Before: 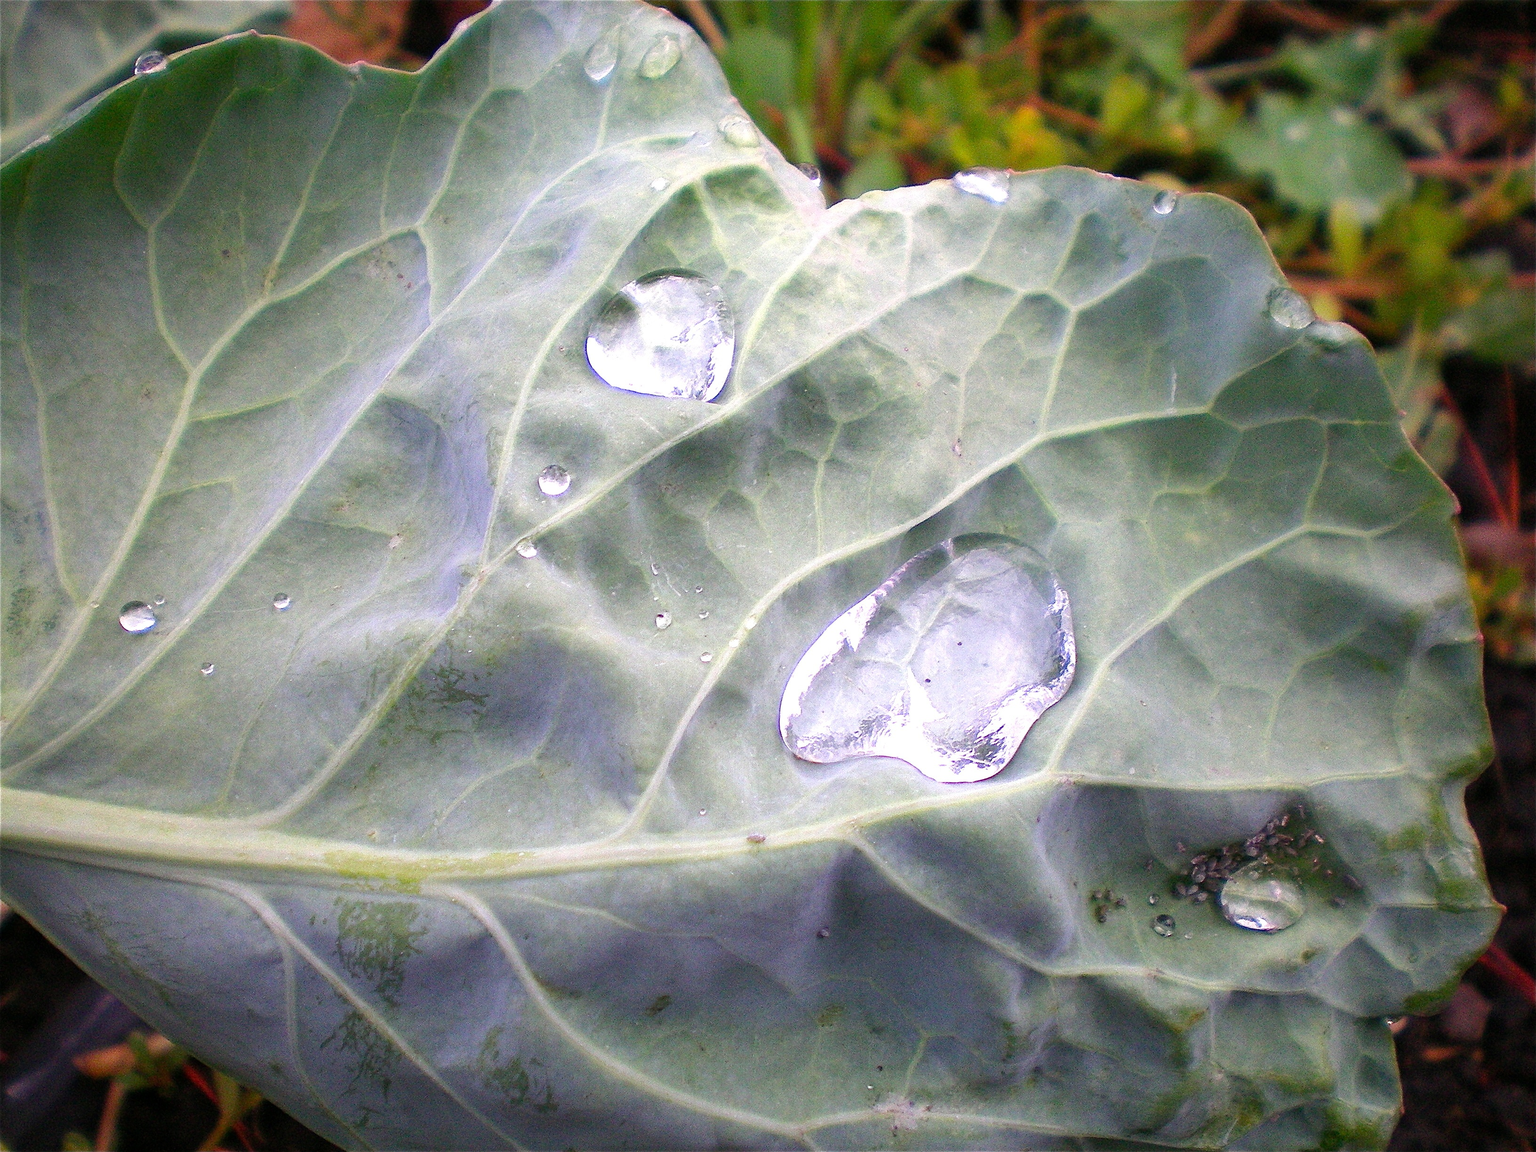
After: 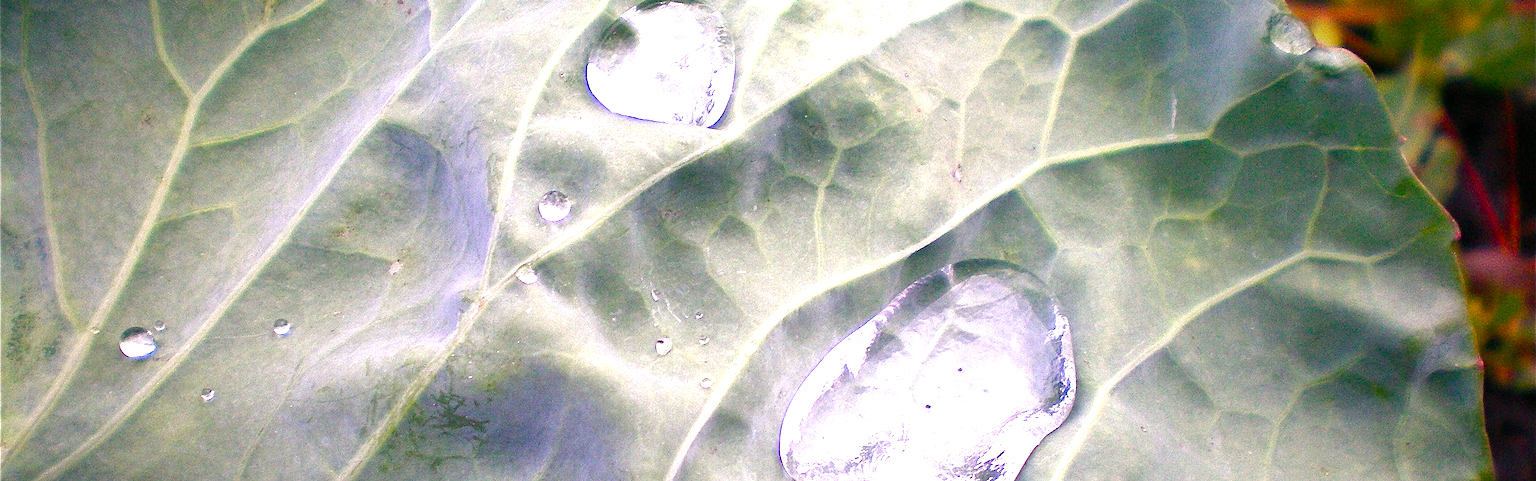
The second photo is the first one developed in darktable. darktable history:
crop and rotate: top 23.84%, bottom 34.294%
color balance rgb: shadows lift › chroma 4.21%, shadows lift › hue 252.22°, highlights gain › chroma 1.36%, highlights gain › hue 50.24°, perceptual saturation grading › mid-tones 6.33%, perceptual saturation grading › shadows 72.44%, perceptual brilliance grading › highlights 11.59%, contrast 5.05%
